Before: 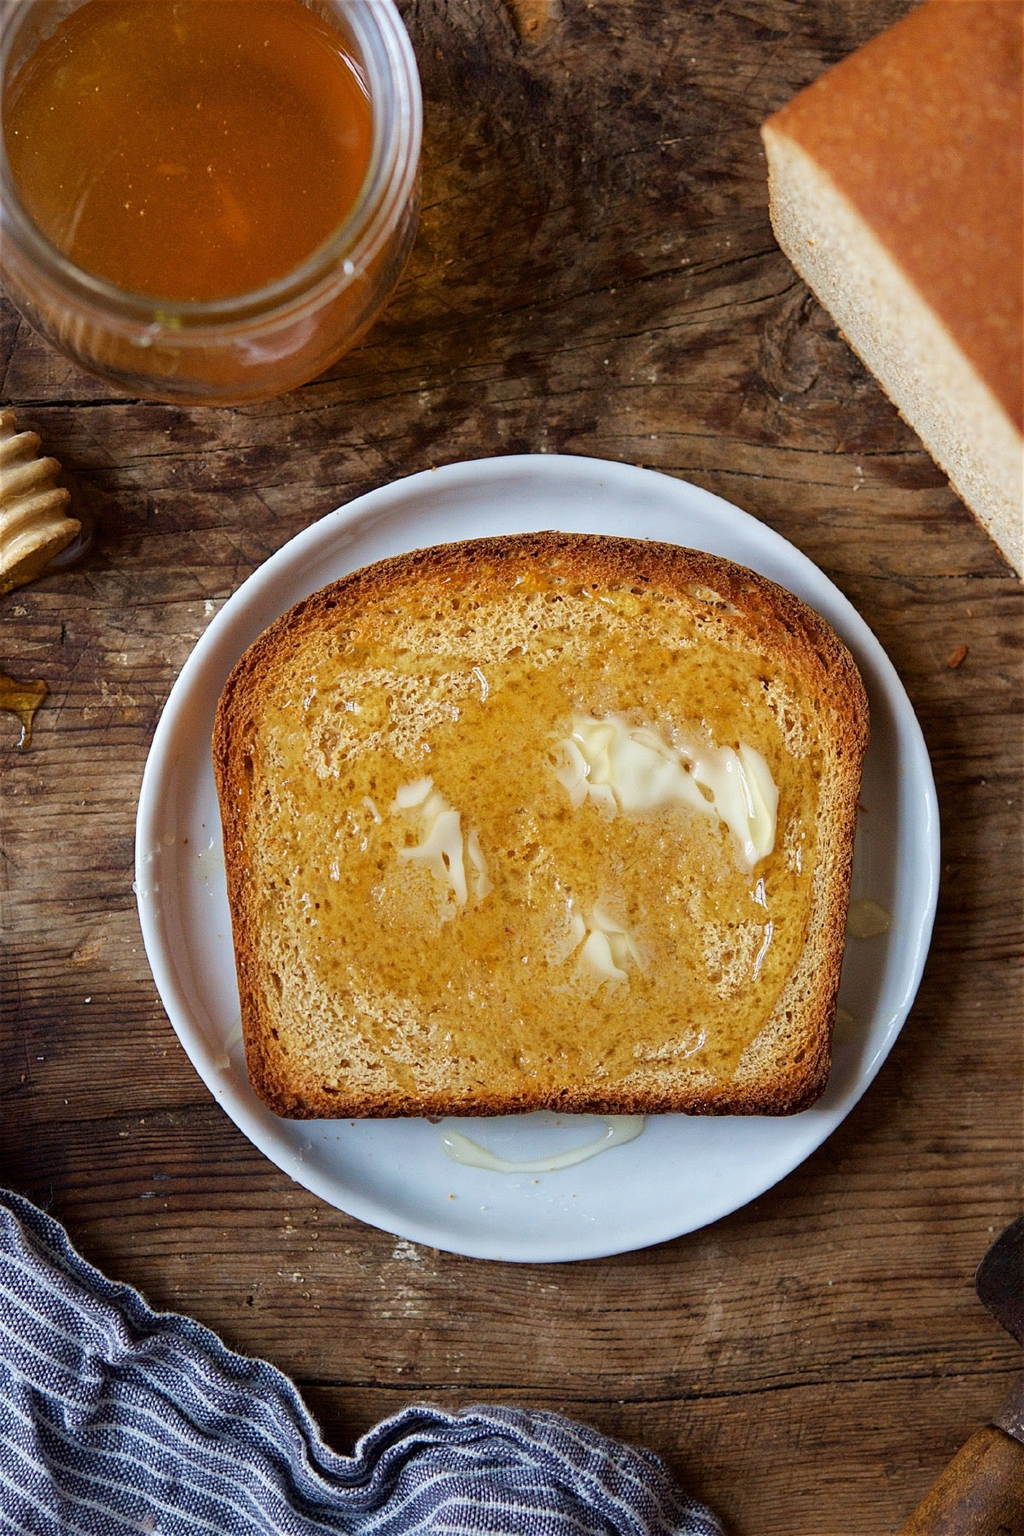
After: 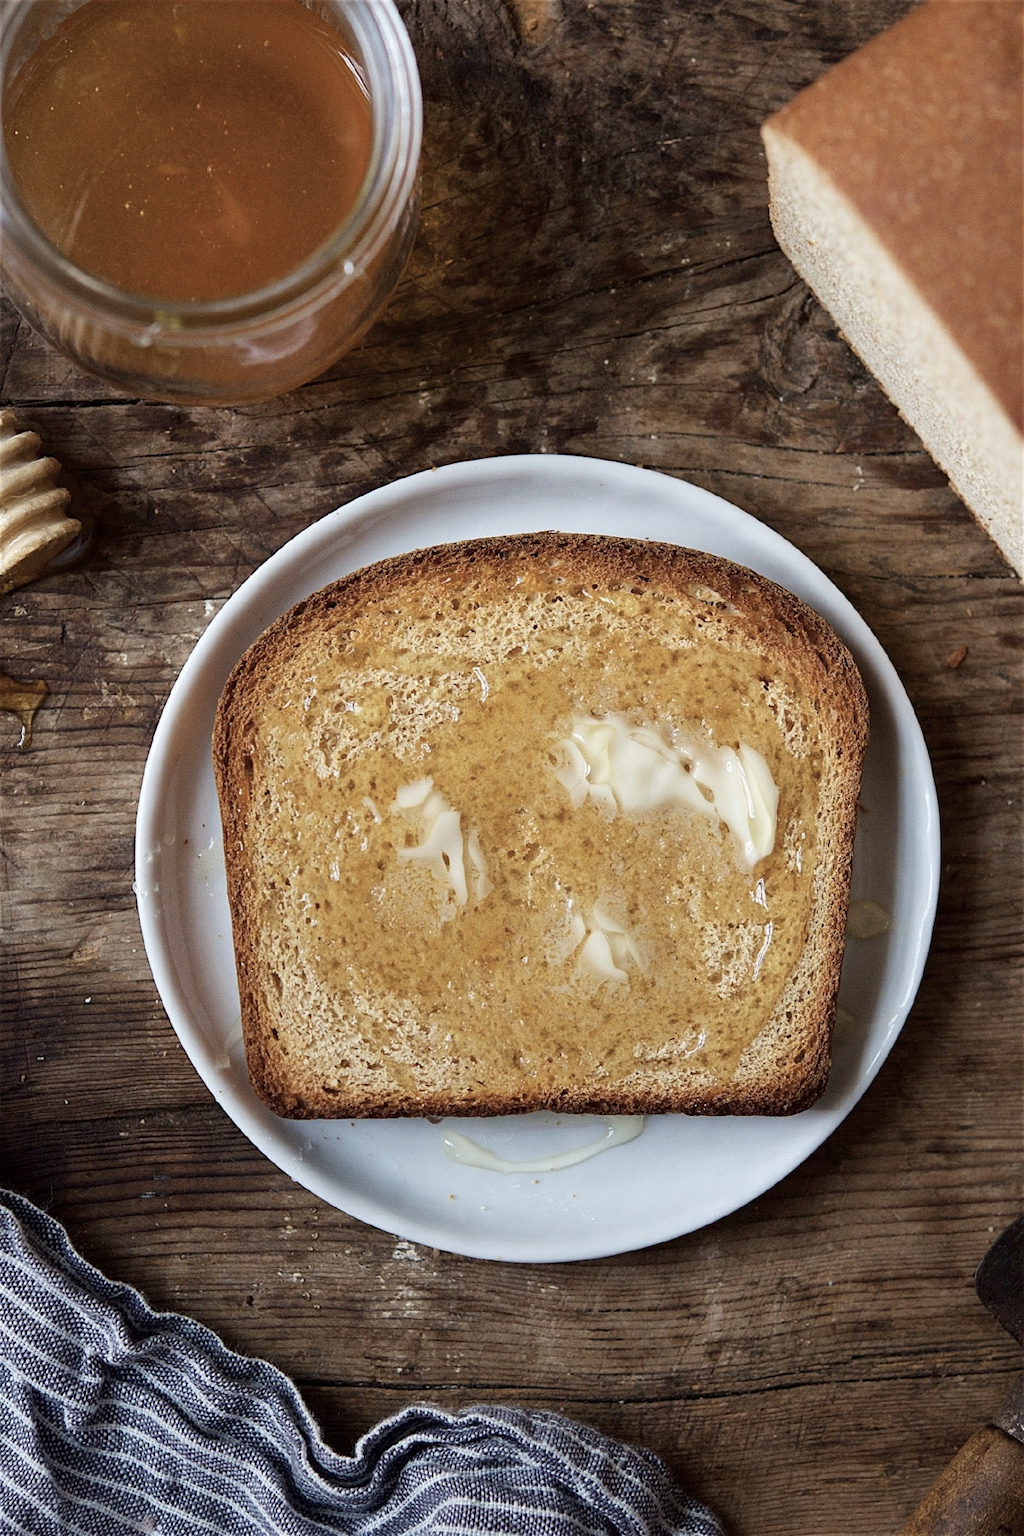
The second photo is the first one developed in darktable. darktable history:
contrast brightness saturation: contrast 0.1, saturation -0.36
